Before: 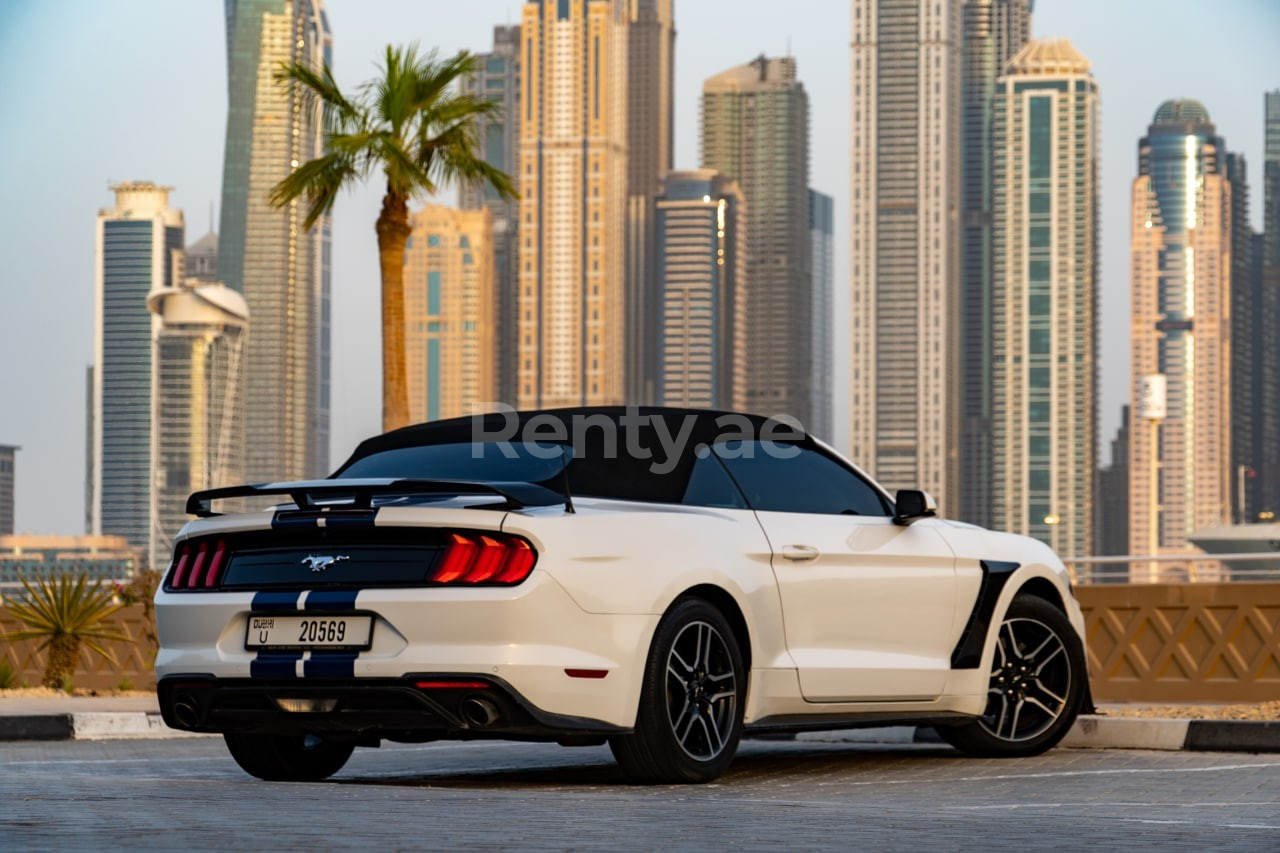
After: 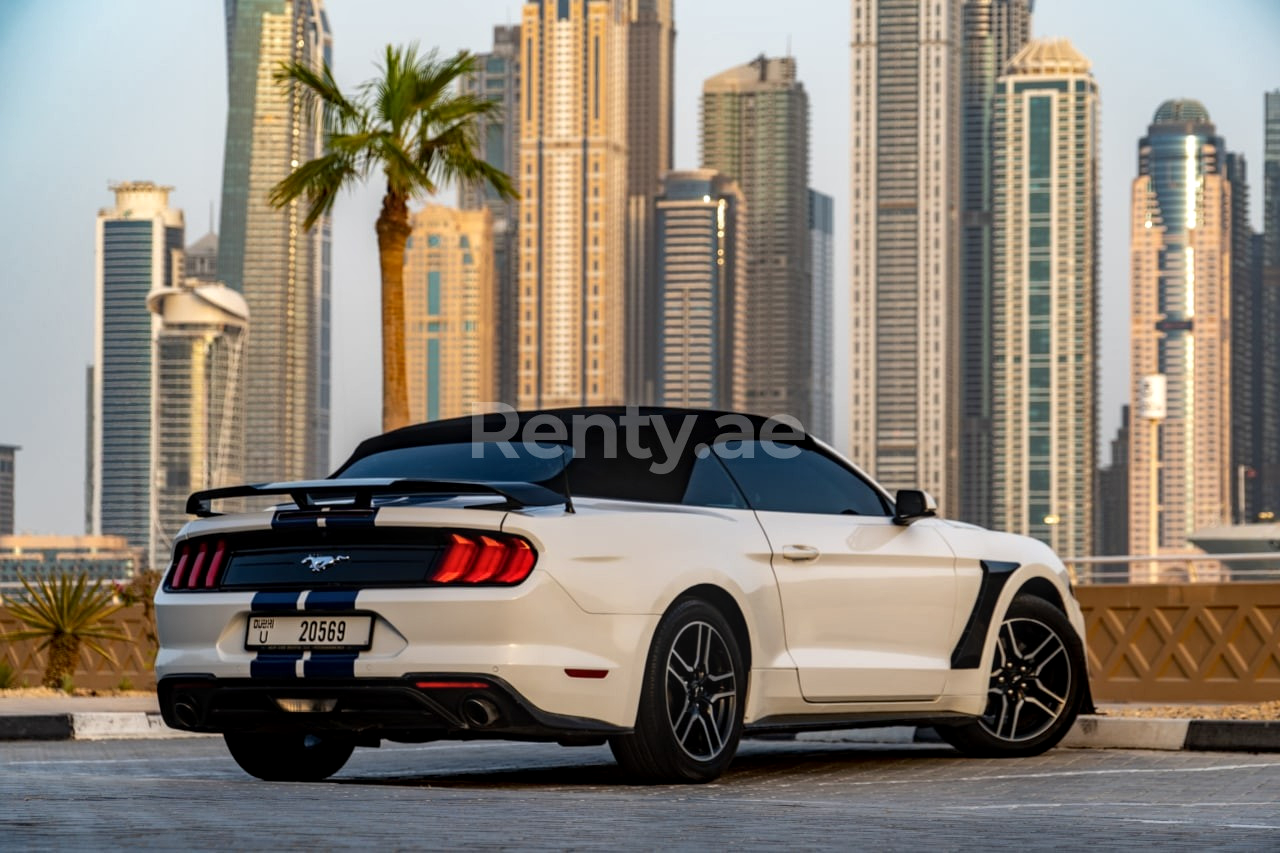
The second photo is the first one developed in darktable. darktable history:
local contrast: on, module defaults
color calibration: illuminant same as pipeline (D50), adaptation XYZ, x 0.346, y 0.358, temperature 5007.36 K
